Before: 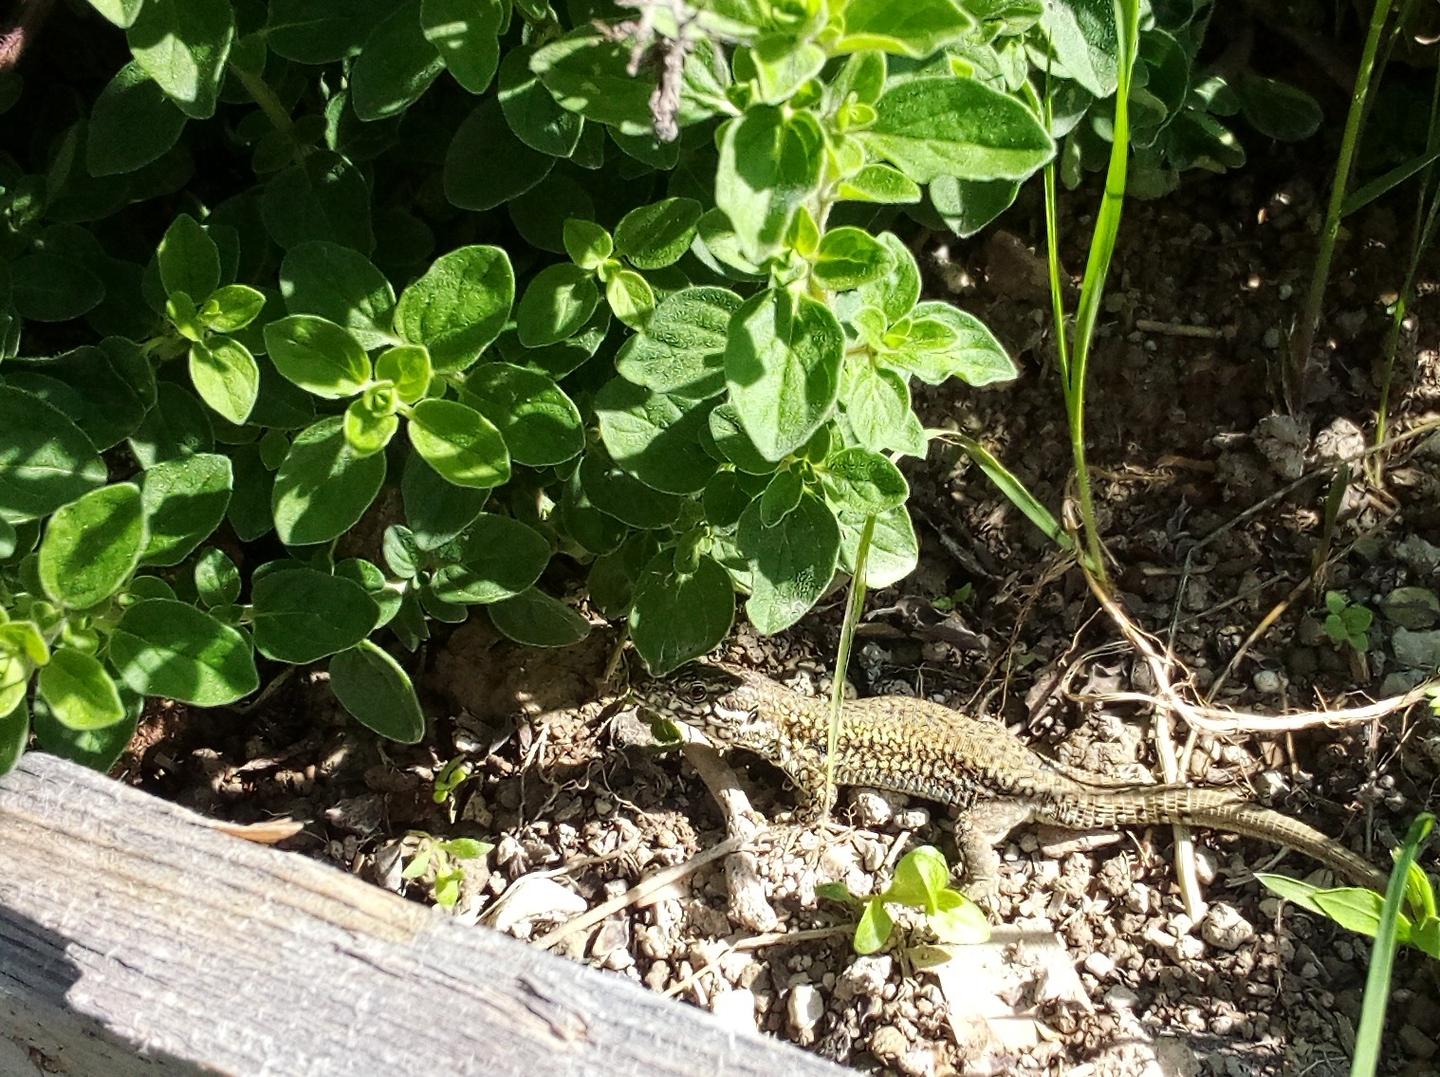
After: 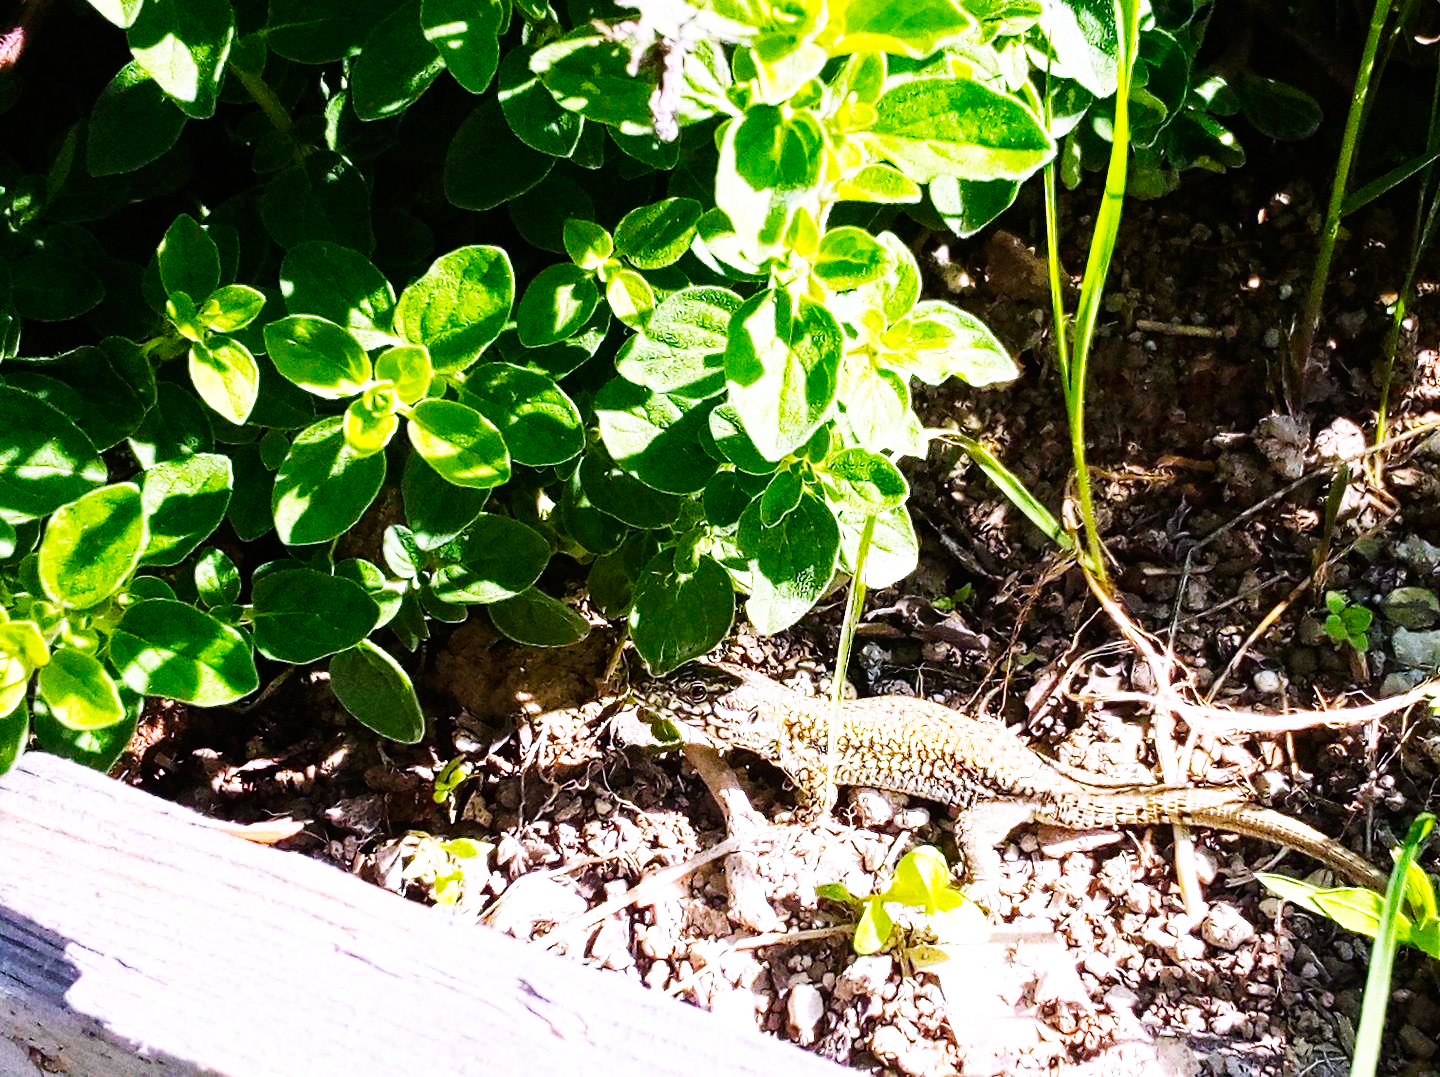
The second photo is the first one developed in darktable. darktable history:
color balance rgb: perceptual saturation grading › global saturation 20%, global vibrance 20%
base curve: curves: ch0 [(0, 0) (0.007, 0.004) (0.027, 0.03) (0.046, 0.07) (0.207, 0.54) (0.442, 0.872) (0.673, 0.972) (1, 1)], preserve colors none
exposure: exposure -0.05 EV
white balance: red 1.042, blue 1.17
